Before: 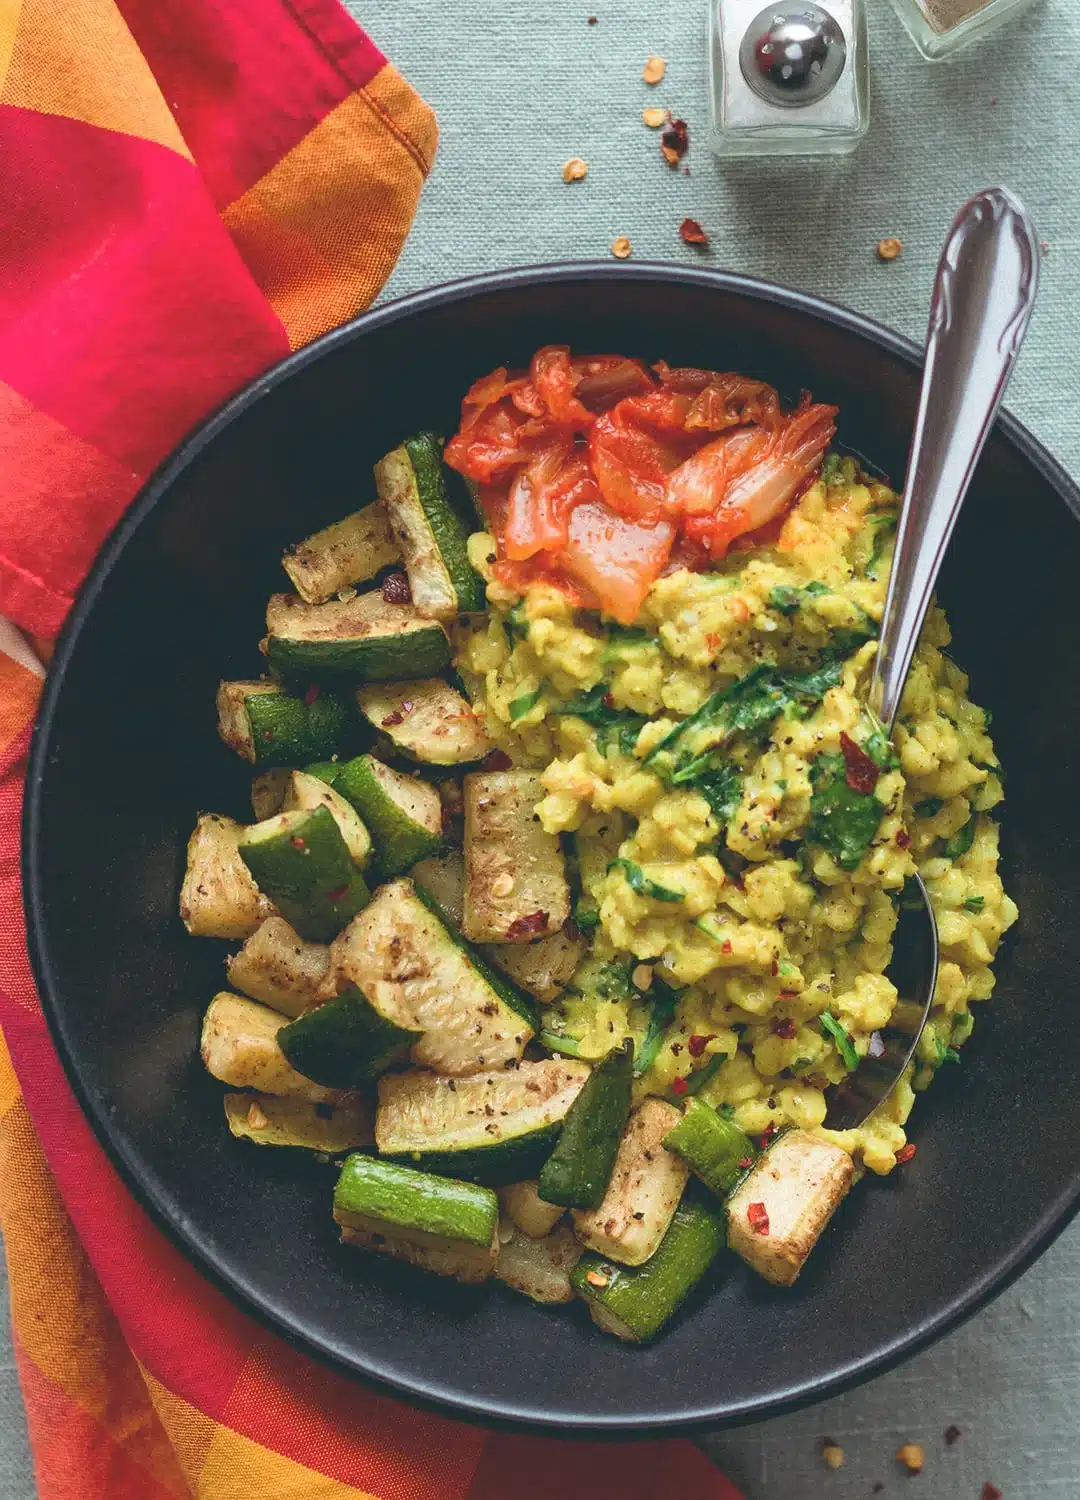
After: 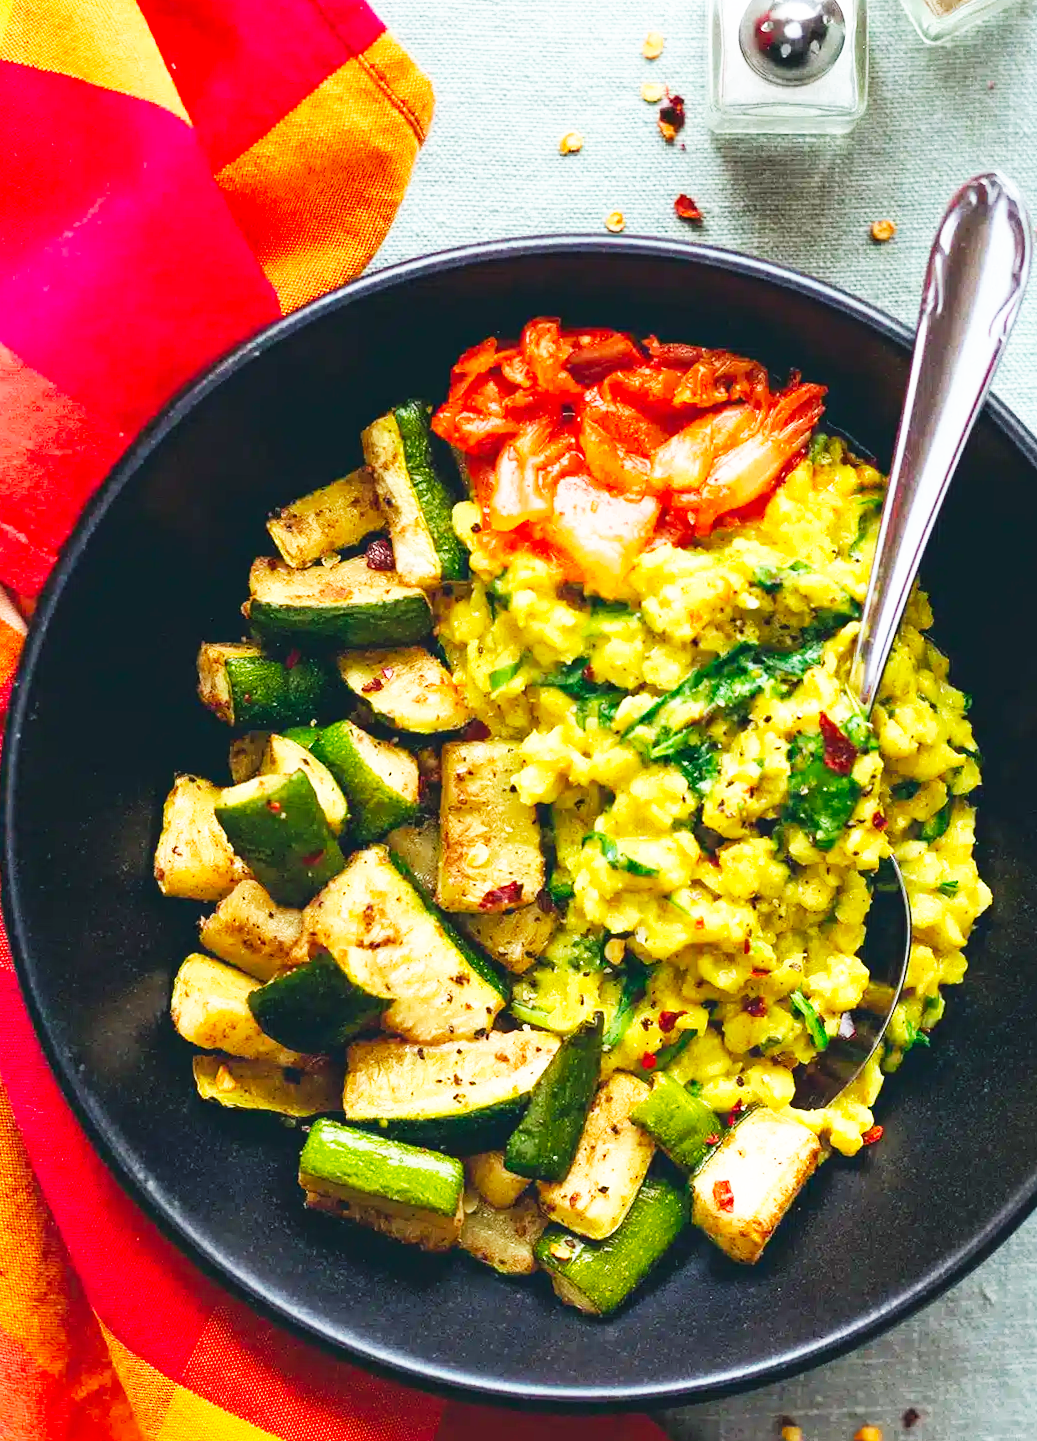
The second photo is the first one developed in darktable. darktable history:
contrast brightness saturation: contrast 0.05
base curve: curves: ch0 [(0, 0) (0.007, 0.004) (0.027, 0.03) (0.046, 0.07) (0.207, 0.54) (0.442, 0.872) (0.673, 0.972) (1, 1)], preserve colors none
crop and rotate: angle -1.69°
color balance: lift [1, 1.001, 0.999, 1.001], gamma [1, 1.004, 1.007, 0.993], gain [1, 0.991, 0.987, 1.013], contrast 7.5%, contrast fulcrum 10%, output saturation 115%
exposure: black level correction 0.001, exposure -0.2 EV, compensate highlight preservation false
